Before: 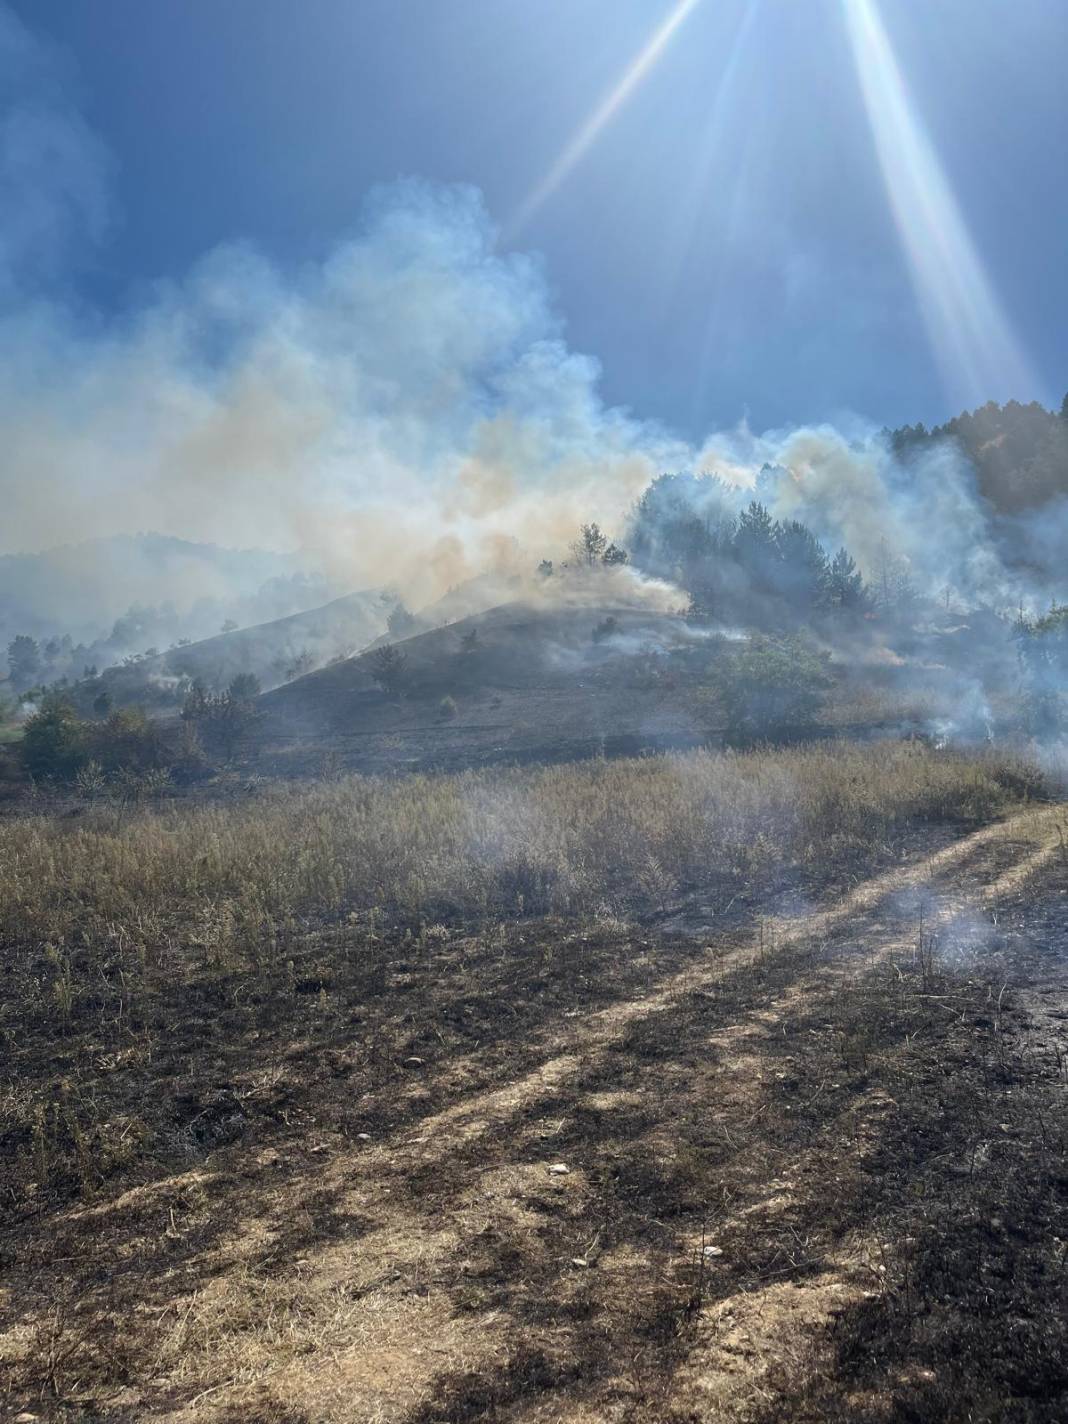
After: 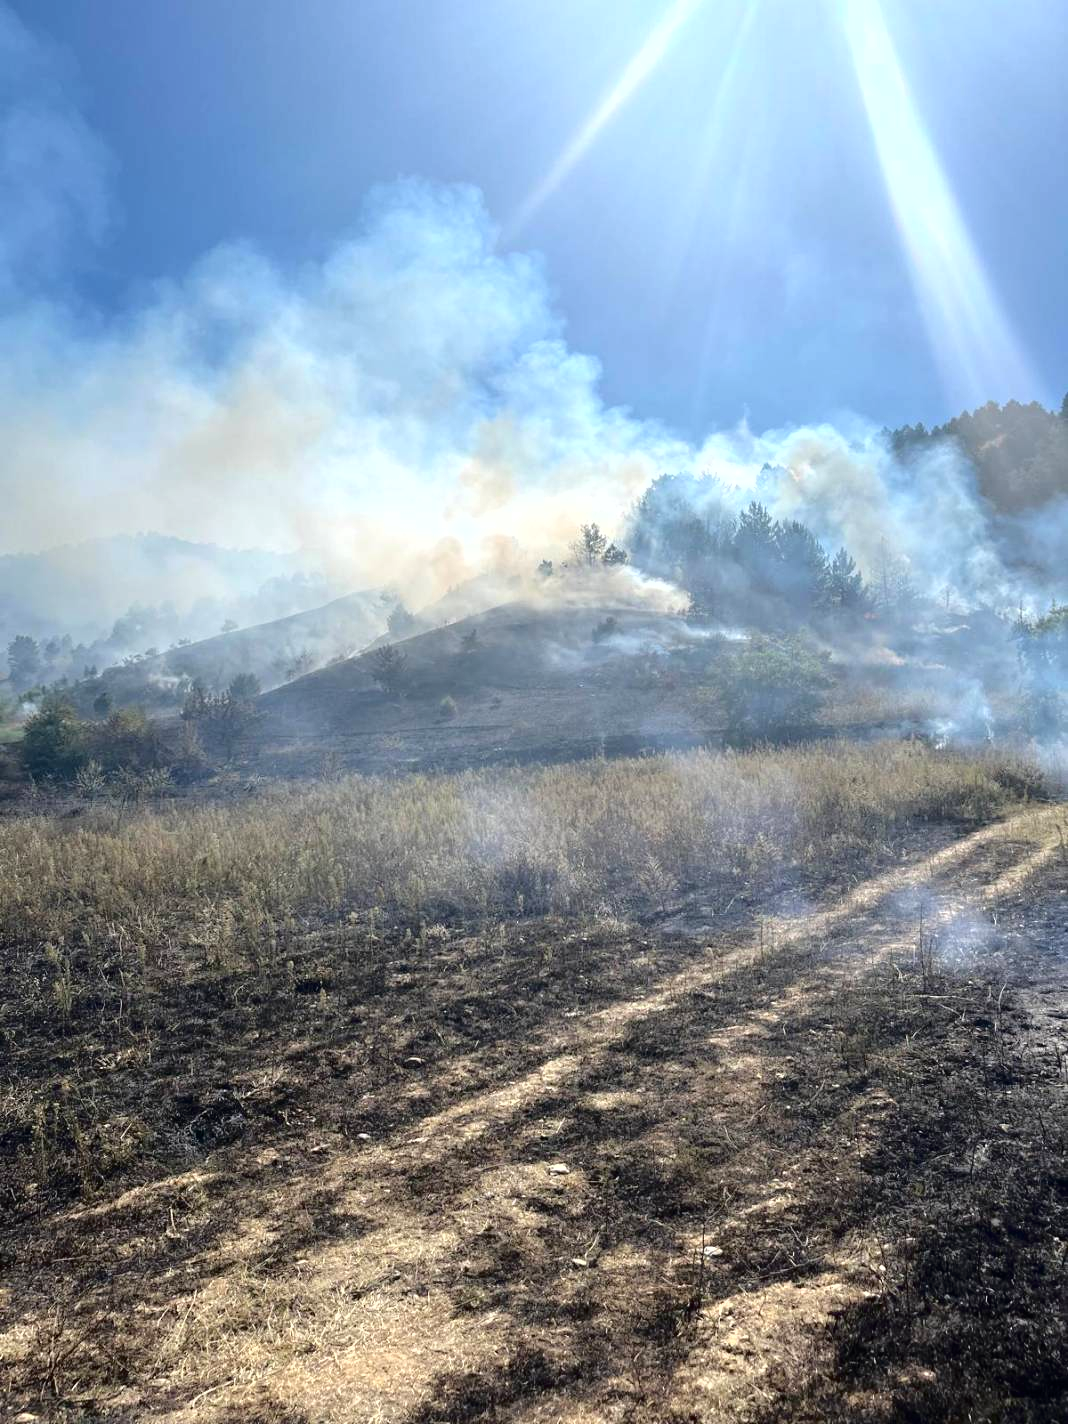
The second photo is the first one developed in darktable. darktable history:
fill light: exposure -2 EV, width 8.6
exposure: exposure 0.669 EV, compensate highlight preservation false
